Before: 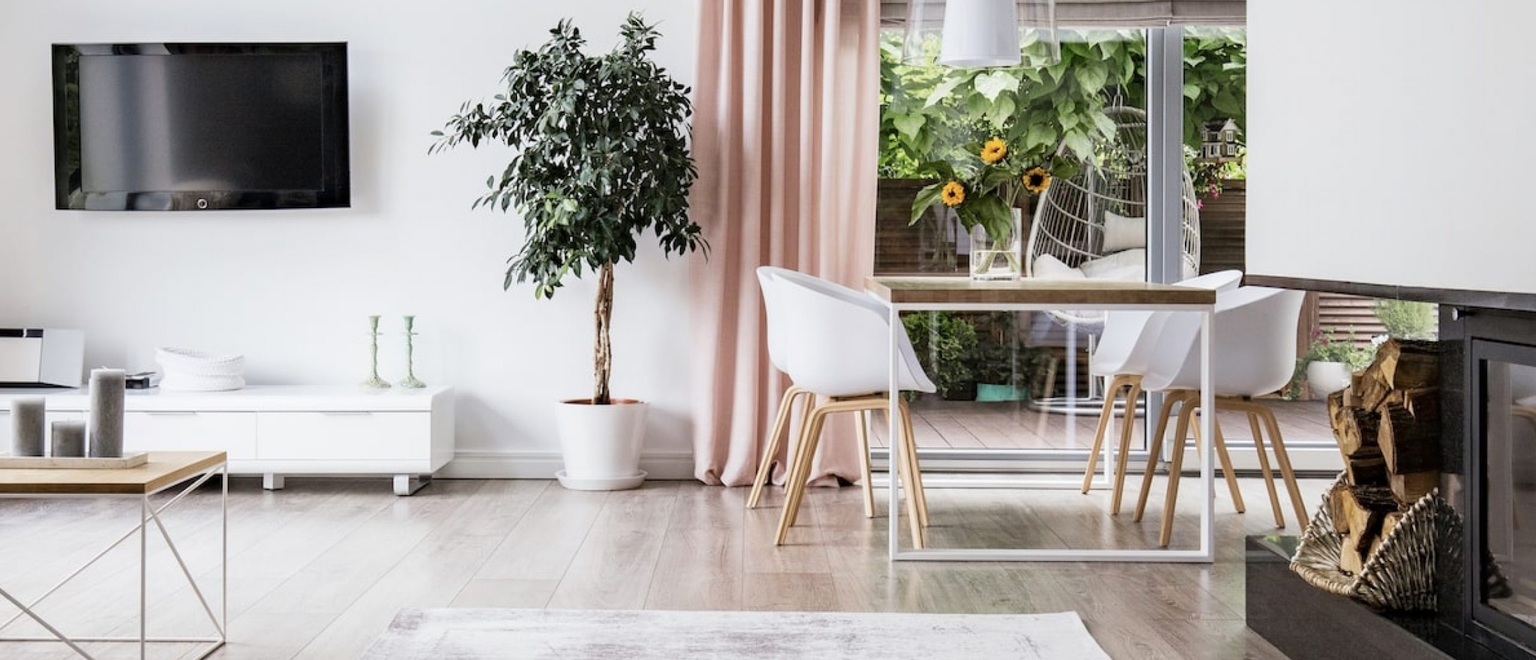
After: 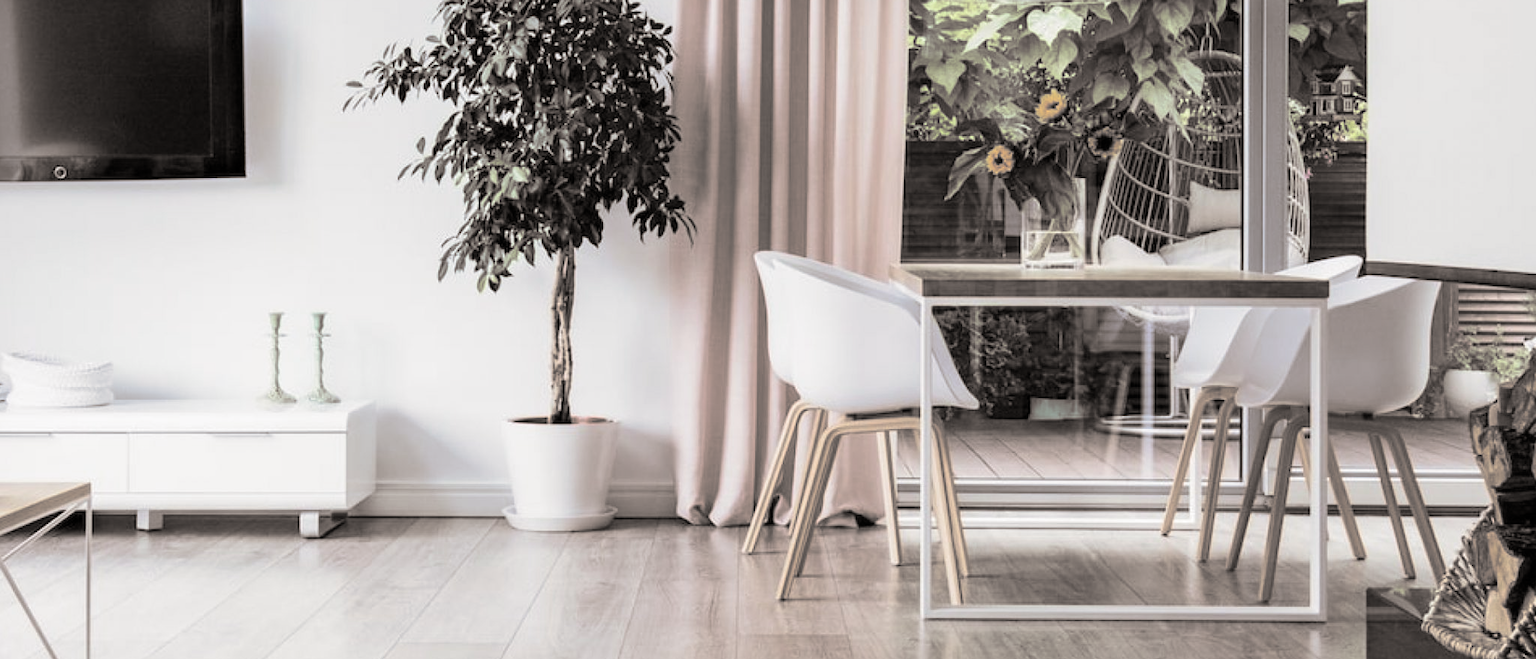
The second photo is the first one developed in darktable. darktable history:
crop and rotate: left 10.071%, top 10.071%, right 10.02%, bottom 10.02%
split-toning: shadows › hue 26°, shadows › saturation 0.09, highlights › hue 40°, highlights › saturation 0.18, balance -63, compress 0%
